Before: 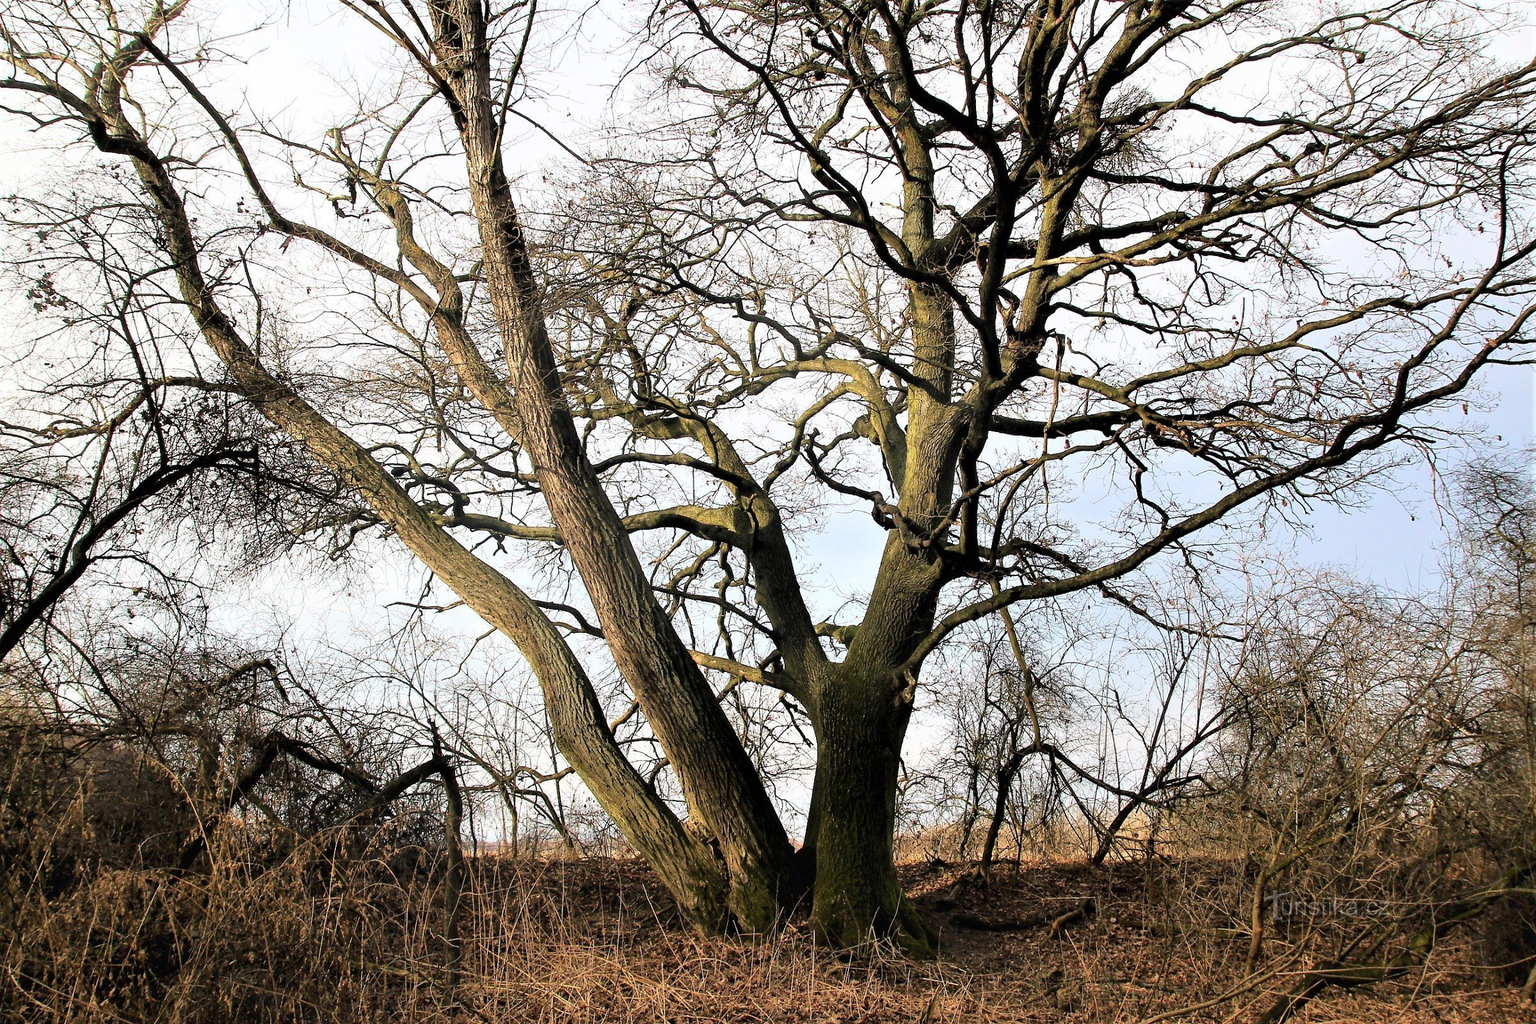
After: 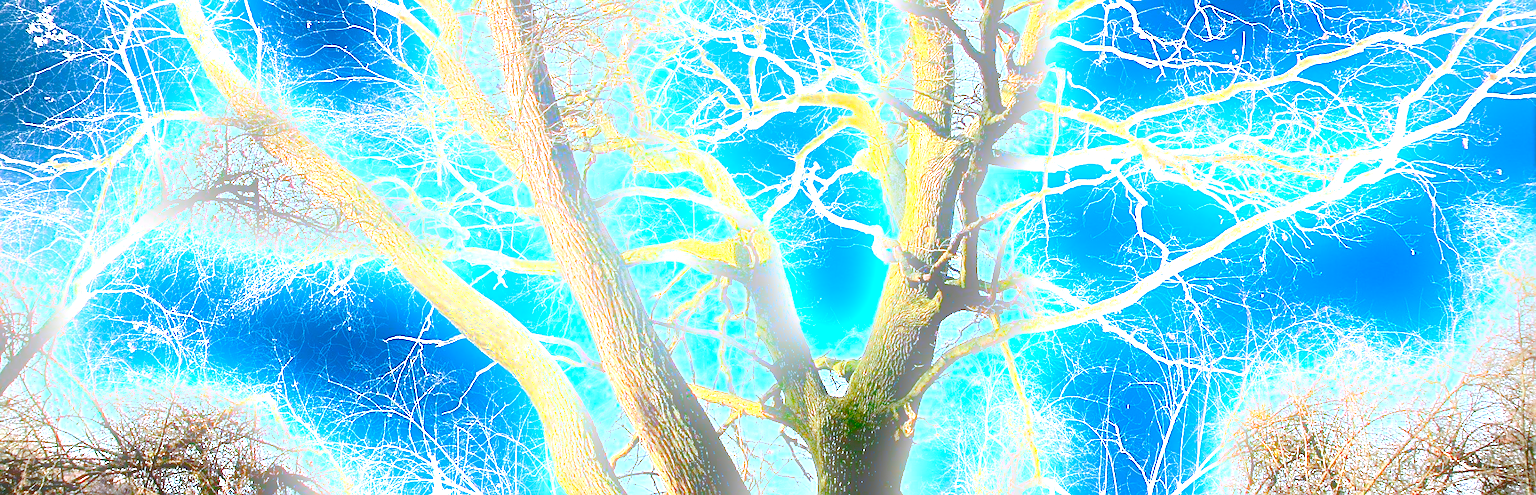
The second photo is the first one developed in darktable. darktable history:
sharpen: on, module defaults
contrast brightness saturation: saturation 0.5
exposure: black level correction 0.016, exposure 1.774 EV, compensate highlight preservation false
bloom: size 13.65%, threshold 98.39%, strength 4.82%
vignetting: fall-off radius 45%, brightness -0.33
crop and rotate: top 26.056%, bottom 25.543%
white balance: red 0.871, blue 1.249
color zones: curves: ch0 [(0.018, 0.548) (0.197, 0.654) (0.425, 0.447) (0.605, 0.658) (0.732, 0.579)]; ch1 [(0.105, 0.531) (0.224, 0.531) (0.386, 0.39) (0.618, 0.456) (0.732, 0.456) (0.956, 0.421)]; ch2 [(0.039, 0.583) (0.215, 0.465) (0.399, 0.544) (0.465, 0.548) (0.614, 0.447) (0.724, 0.43) (0.882, 0.623) (0.956, 0.632)]
